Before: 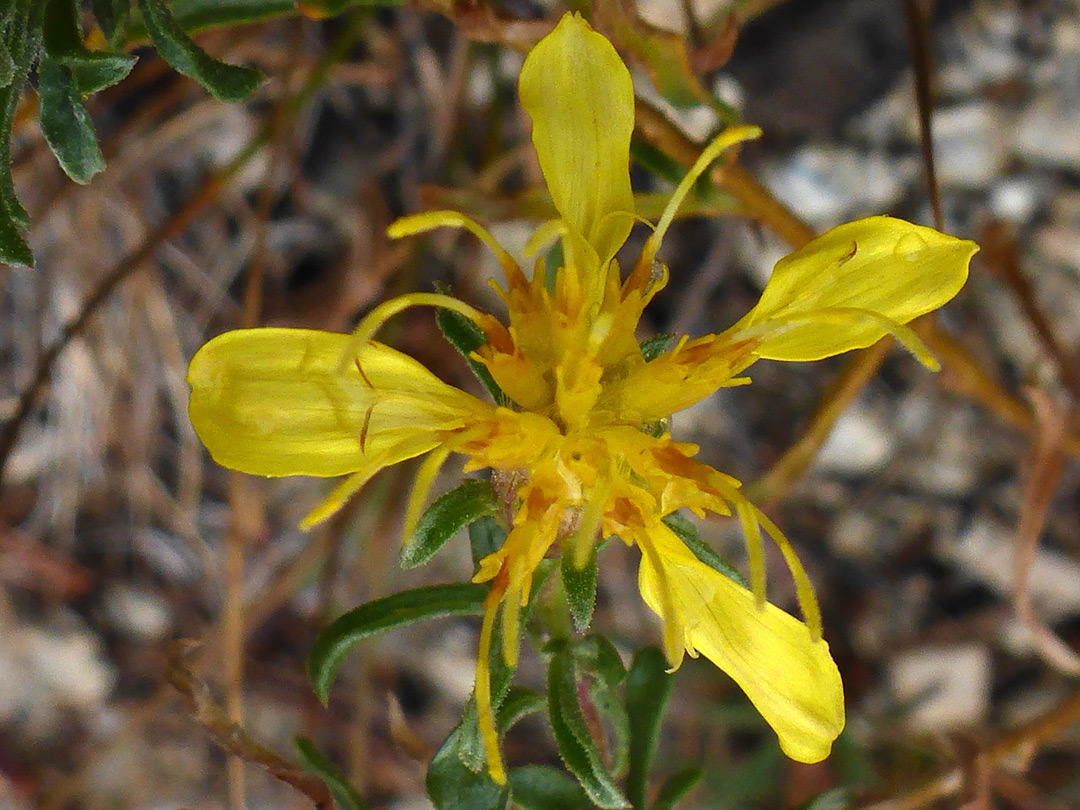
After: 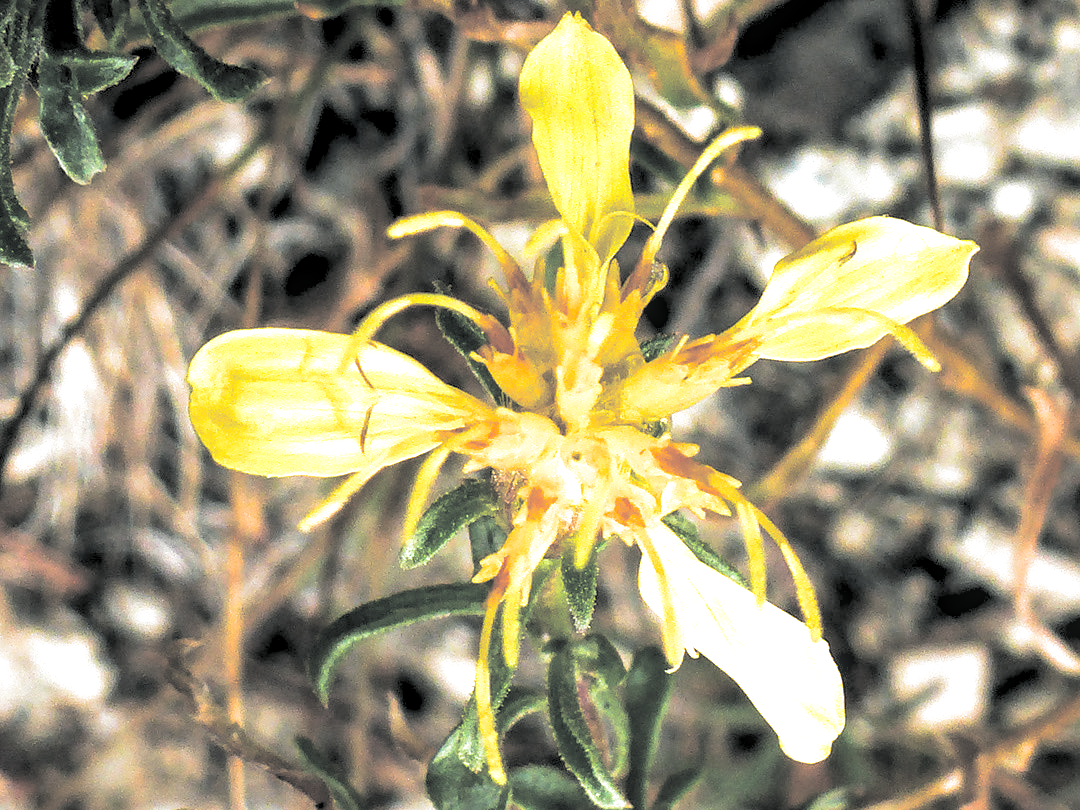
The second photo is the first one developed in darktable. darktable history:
exposure: black level correction 0.009, exposure 1.425 EV, compensate highlight preservation false
split-toning: shadows › hue 190.8°, shadows › saturation 0.05, highlights › hue 54°, highlights › saturation 0.05, compress 0%
local contrast: on, module defaults
rgb levels: levels [[0.01, 0.419, 0.839], [0, 0.5, 1], [0, 0.5, 1]]
color balance: mode lift, gamma, gain (sRGB), lift [1.04, 1, 1, 0.97], gamma [1.01, 1, 1, 0.97], gain [0.96, 1, 1, 0.97]
